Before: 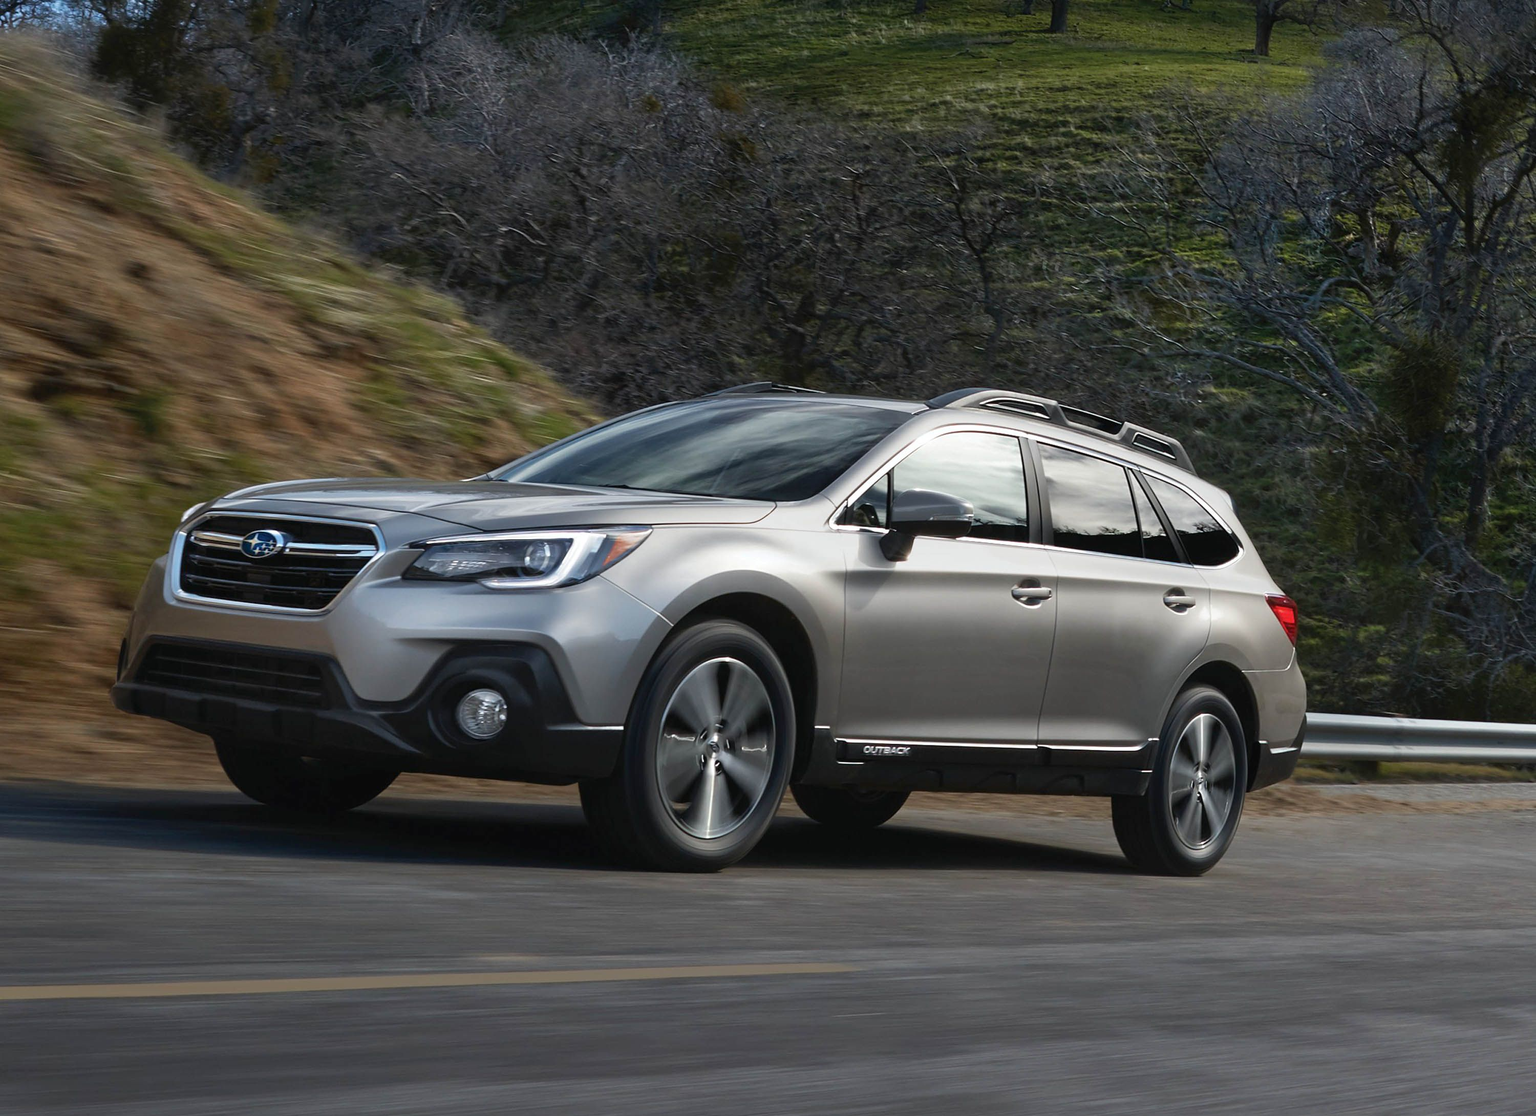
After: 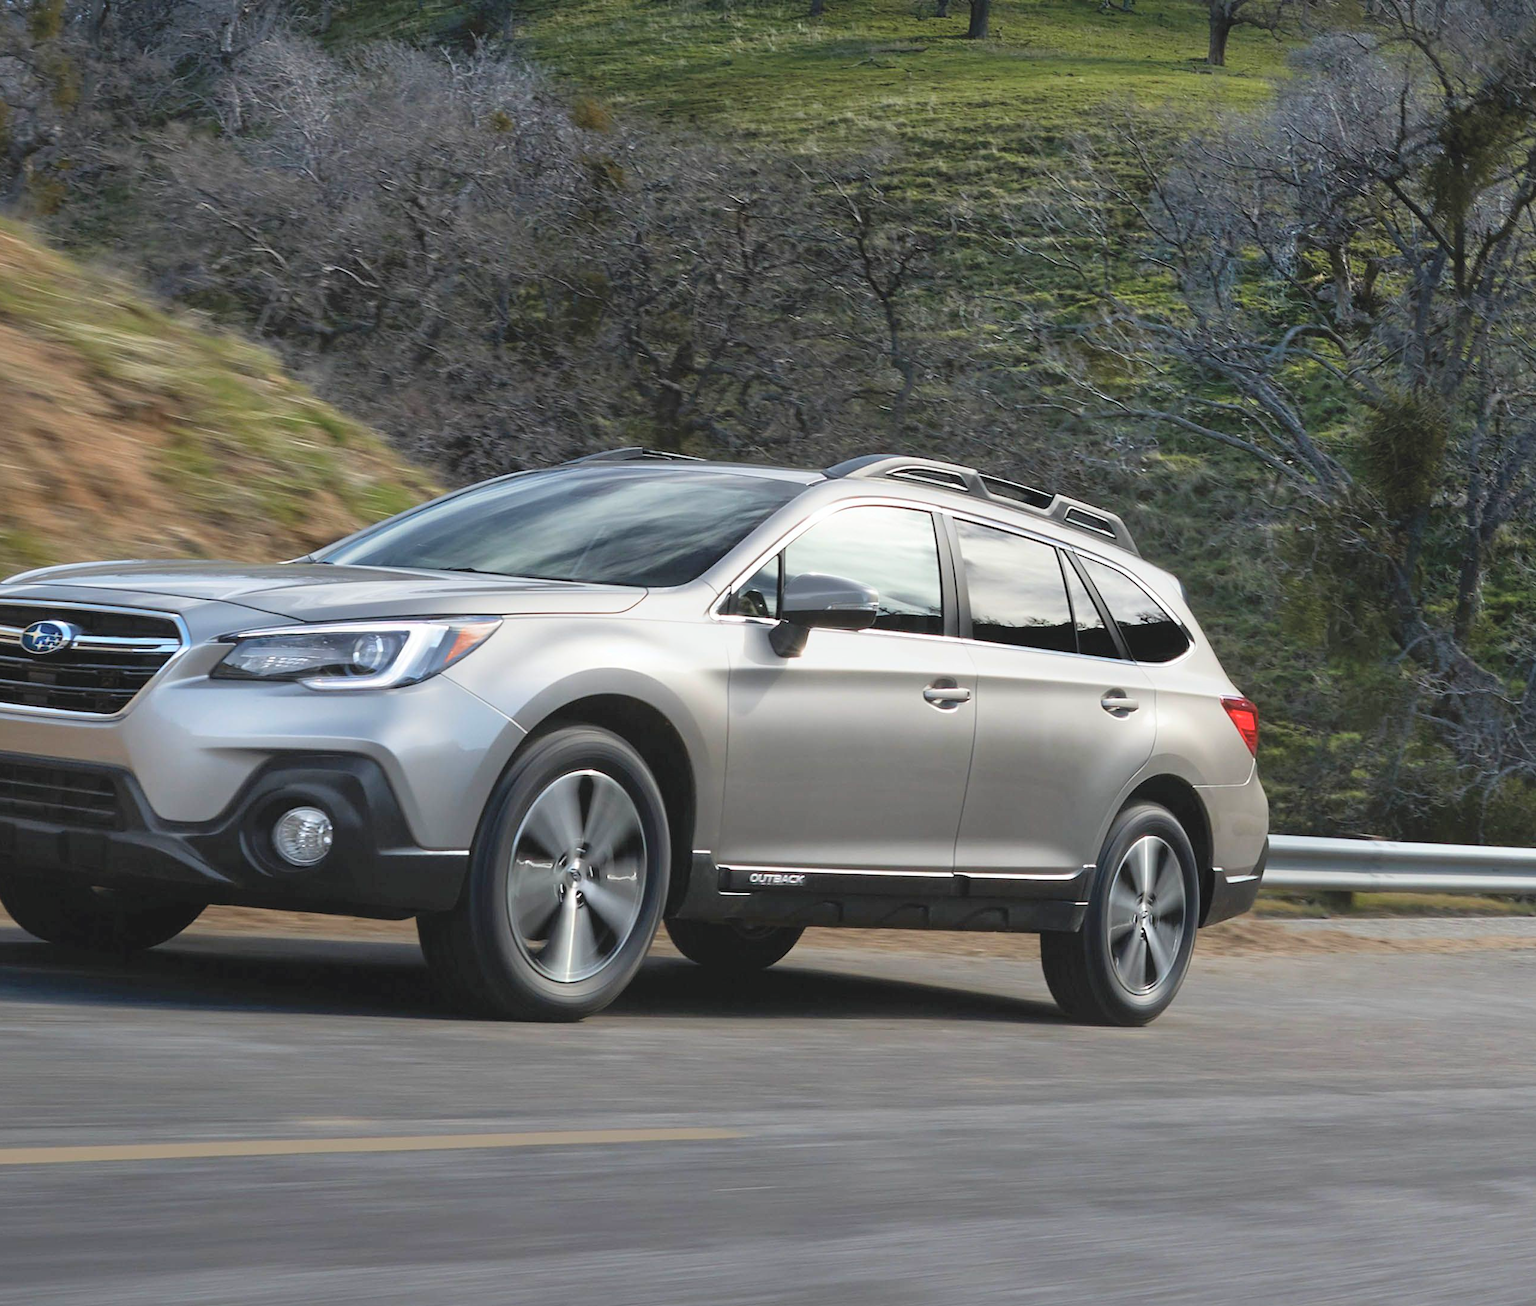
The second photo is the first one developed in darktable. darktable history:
contrast brightness saturation: contrast 0.1, brightness 0.3, saturation 0.14
crop and rotate: left 14.584%
